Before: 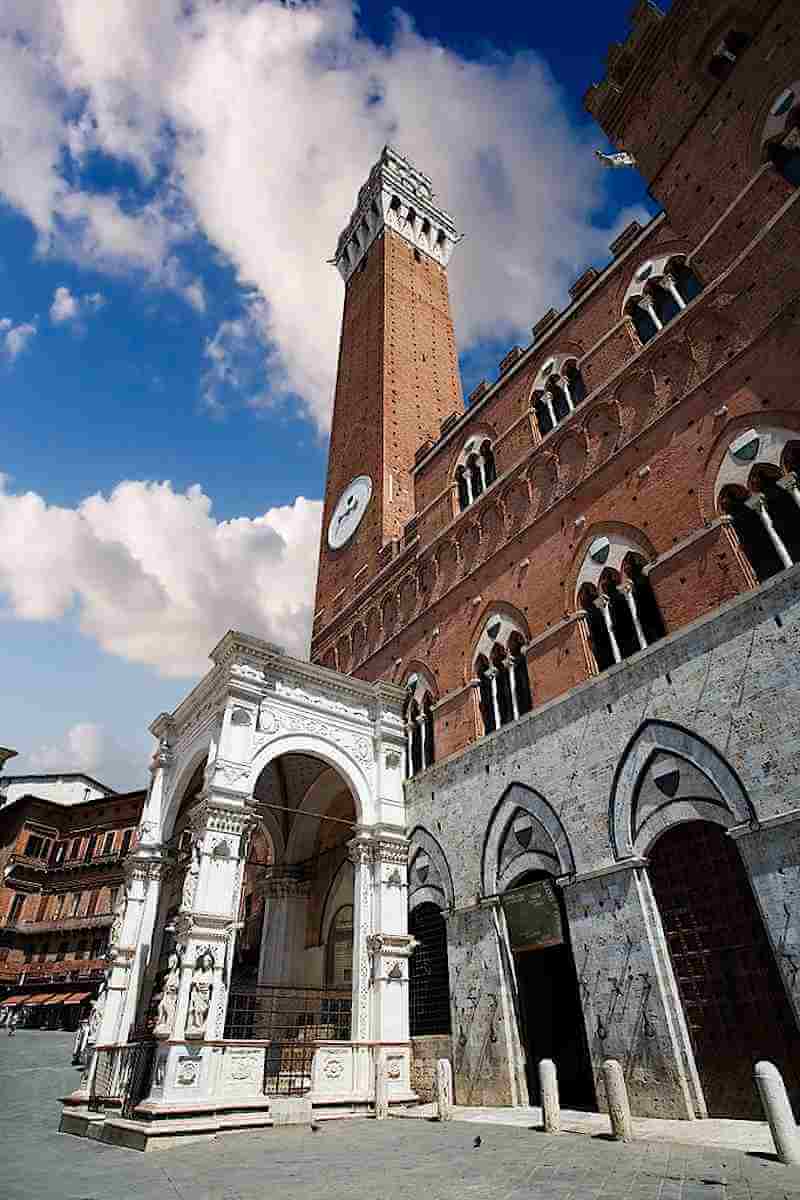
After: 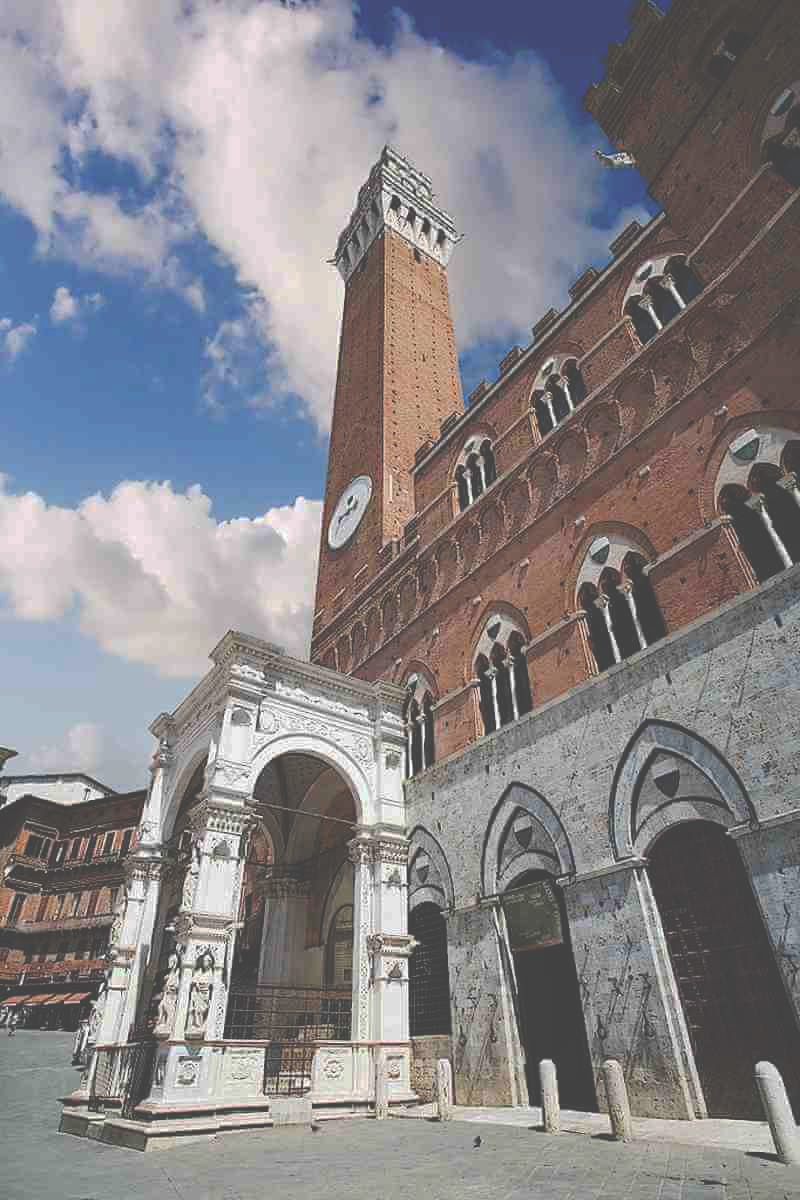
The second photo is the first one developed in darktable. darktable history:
rotate and perspective: crop left 0, crop top 0
levels: levels [0, 0.498, 1]
tone curve: curves: ch0 [(0, 0) (0.003, 0.002) (0.011, 0.006) (0.025, 0.013) (0.044, 0.019) (0.069, 0.032) (0.1, 0.056) (0.136, 0.095) (0.177, 0.144) (0.224, 0.193) (0.277, 0.26) (0.335, 0.331) (0.399, 0.405) (0.468, 0.479) (0.543, 0.552) (0.623, 0.624) (0.709, 0.699) (0.801, 0.772) (0.898, 0.856) (1, 1)], preserve colors none
exposure: black level correction -0.062, exposure -0.05 EV, compensate highlight preservation false
